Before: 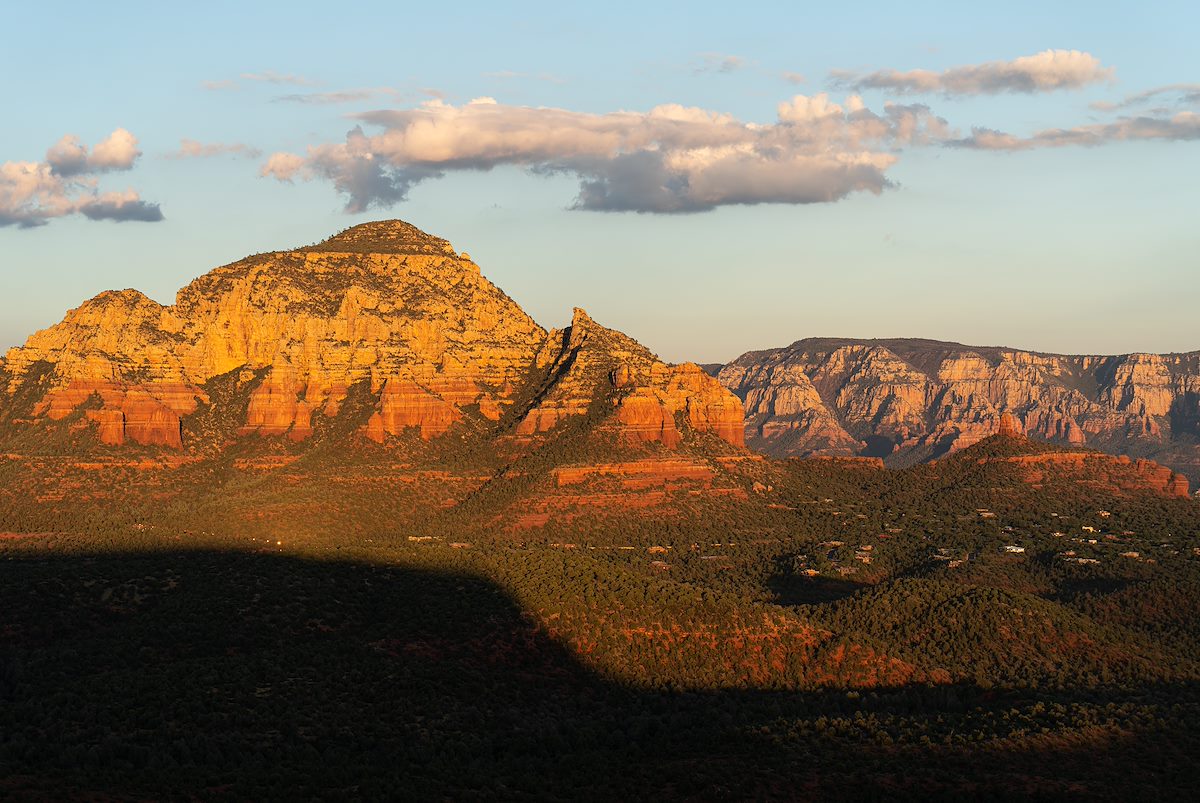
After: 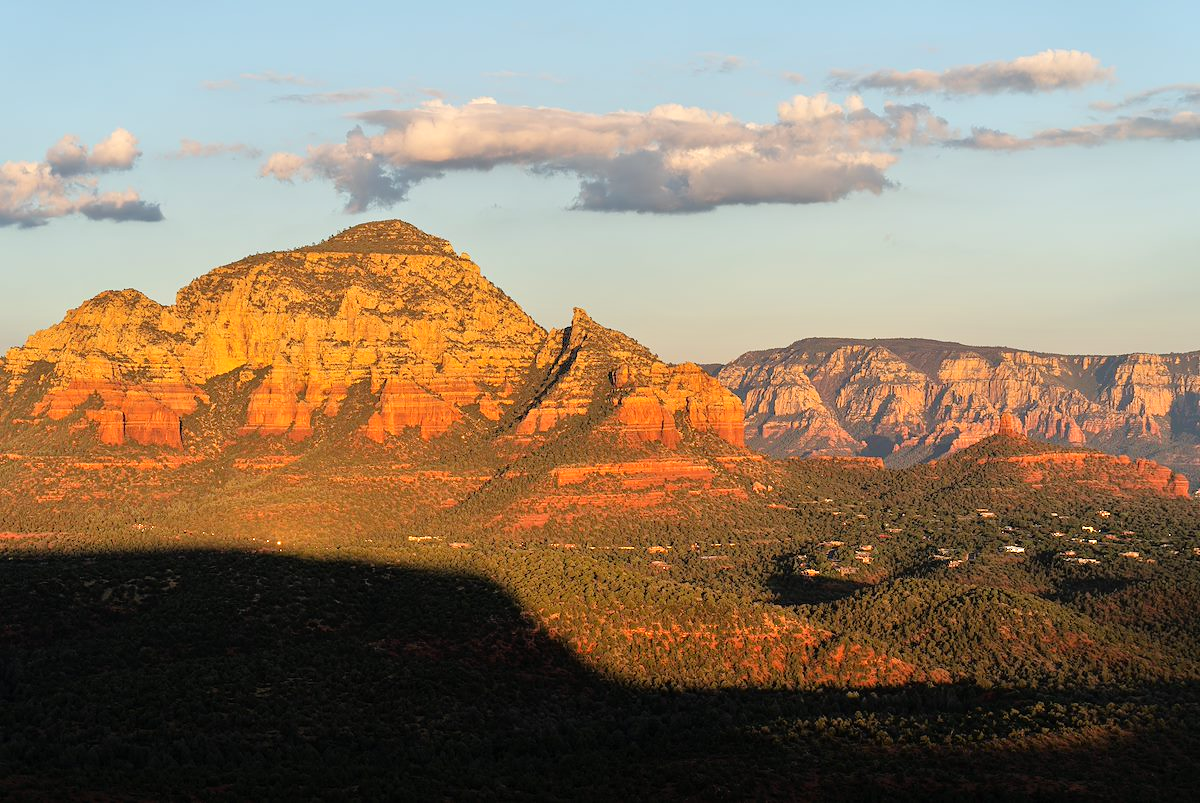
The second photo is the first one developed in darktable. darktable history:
tone equalizer: -7 EV 0.145 EV, -6 EV 0.581 EV, -5 EV 1.17 EV, -4 EV 1.3 EV, -3 EV 1.12 EV, -2 EV 0.6 EV, -1 EV 0.154 EV, mask exposure compensation -0.486 EV
color correction: highlights a* 0.074, highlights b* -0.494
